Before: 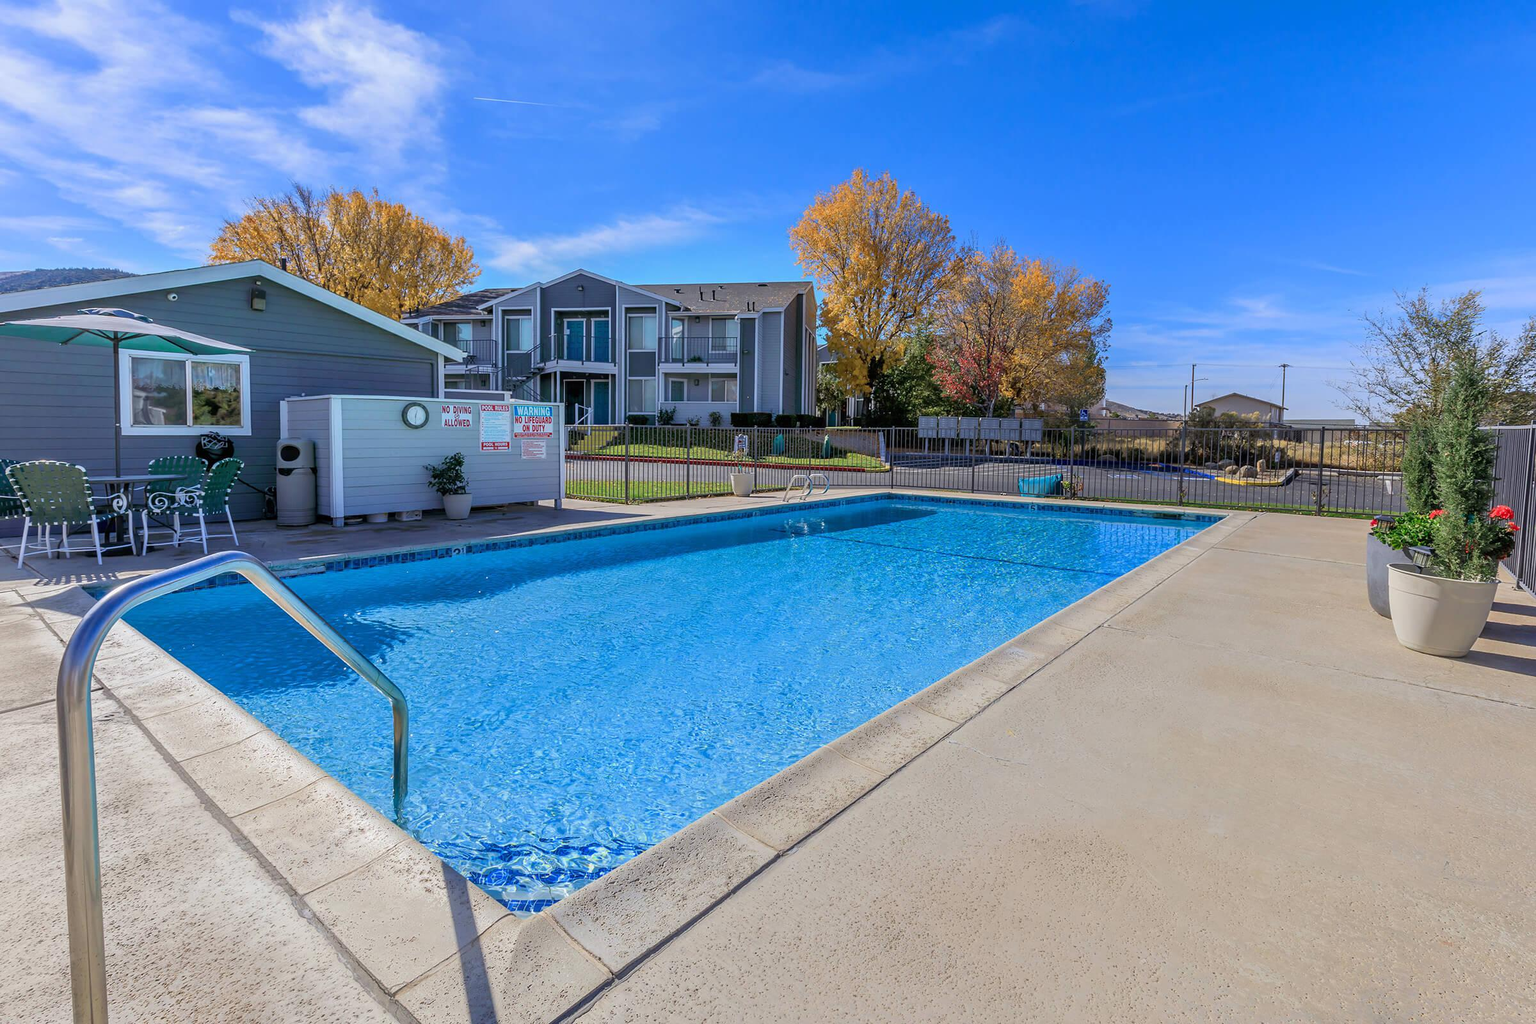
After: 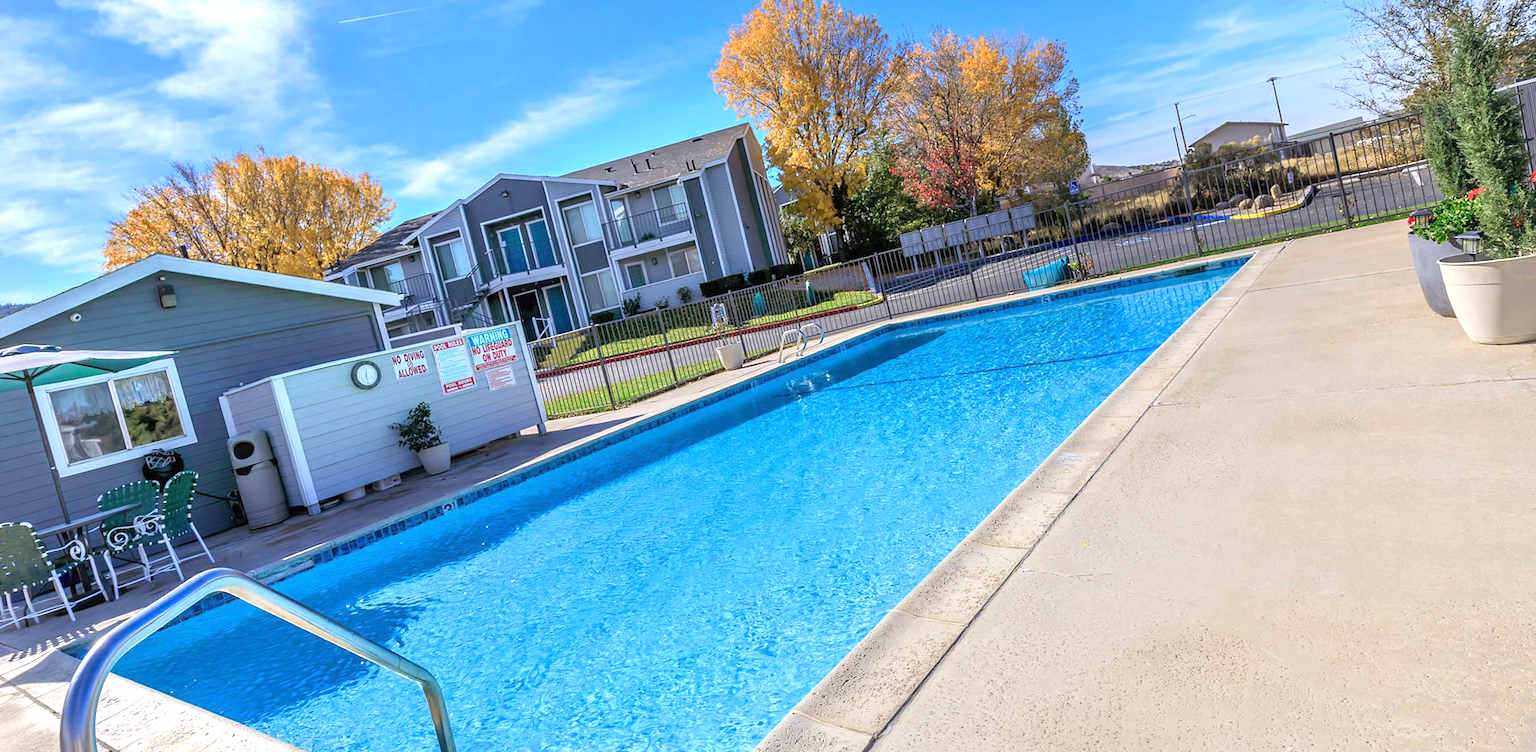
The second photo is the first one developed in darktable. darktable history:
rotate and perspective: rotation -14.8°, crop left 0.1, crop right 0.903, crop top 0.25, crop bottom 0.748
exposure: black level correction 0, exposure 0.7 EV, compensate exposure bias true, compensate highlight preservation false
